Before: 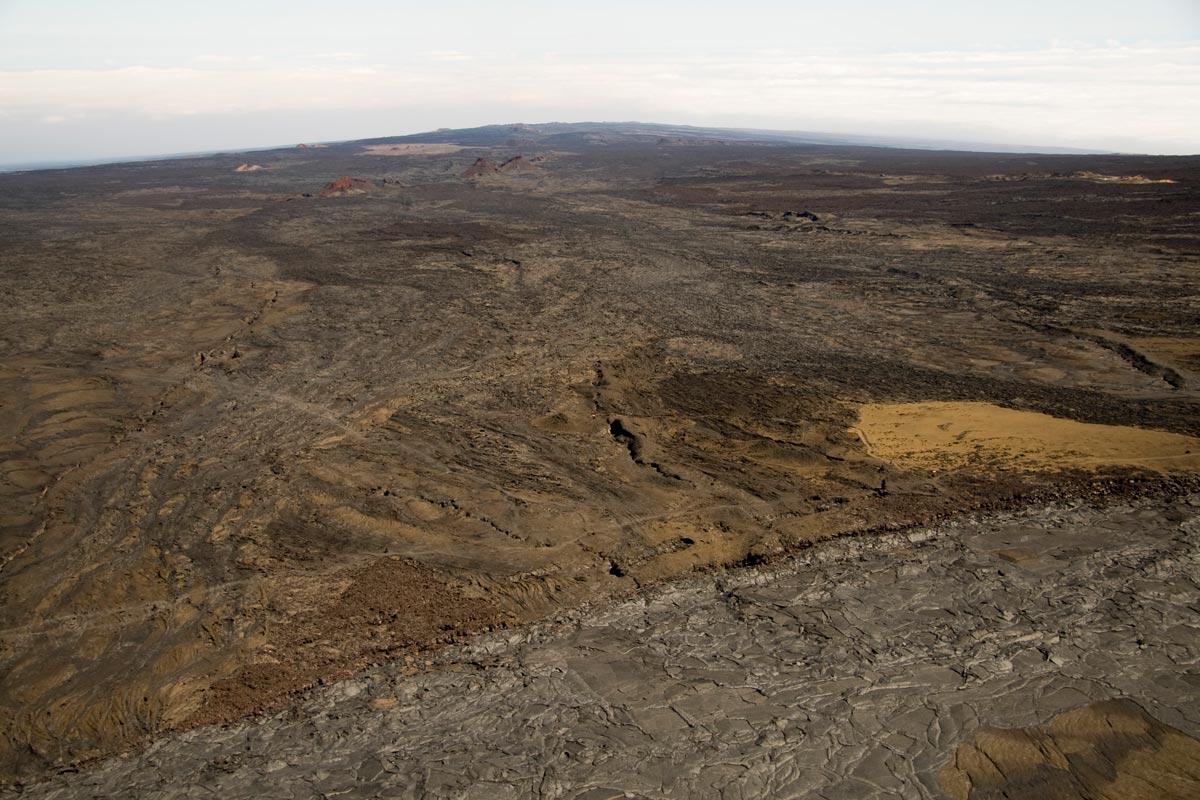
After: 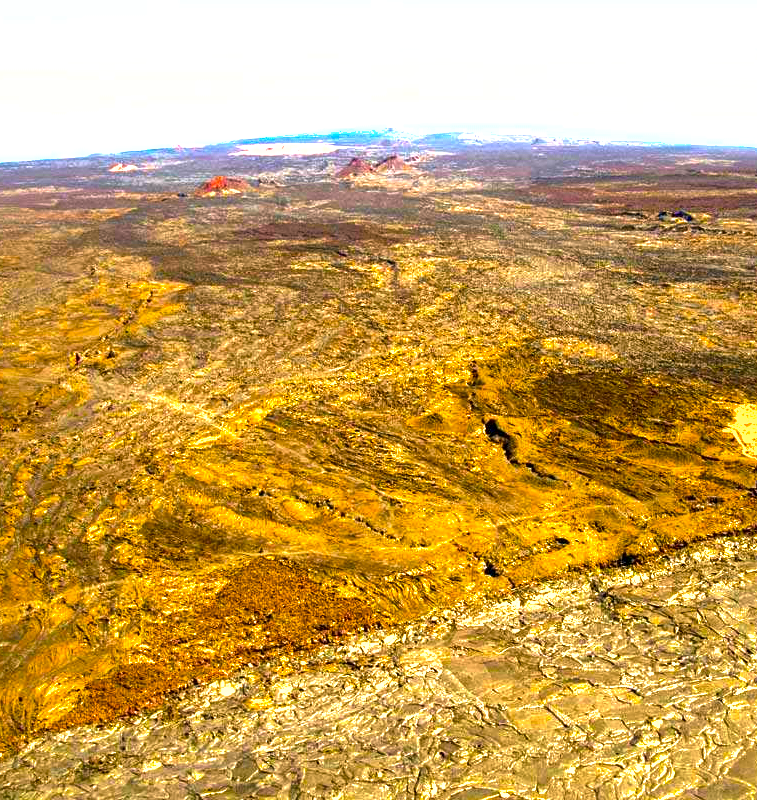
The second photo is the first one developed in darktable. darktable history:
shadows and highlights: on, module defaults
contrast brightness saturation: contrast 0.091, saturation 0.269
crop: left 10.482%, right 26.376%
color balance rgb: shadows lift › chroma 2.056%, shadows lift › hue 222.45°, linear chroma grading › global chroma 15.5%, perceptual saturation grading › global saturation 28.285%, perceptual saturation grading › mid-tones 11.92%, perceptual saturation grading › shadows 9.578%, perceptual brilliance grading › global brilliance 15.799%, perceptual brilliance grading › shadows -35.295%, global vibrance 44.606%
exposure: black level correction 0, exposure 1.882 EV, compensate highlight preservation false
local contrast: highlights 30%, shadows 75%, midtone range 0.749
